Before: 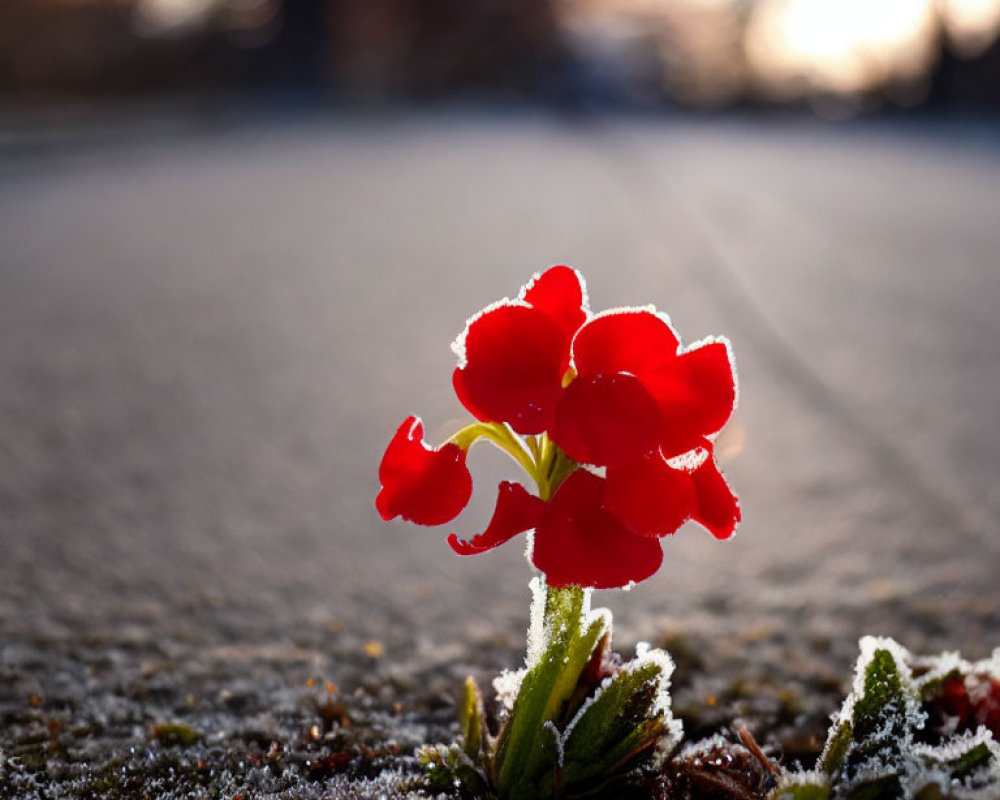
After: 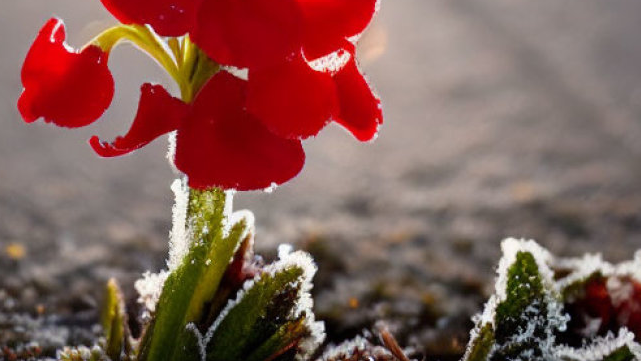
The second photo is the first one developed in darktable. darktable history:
crop and rotate: left 35.866%, top 49.826%, bottom 4.987%
